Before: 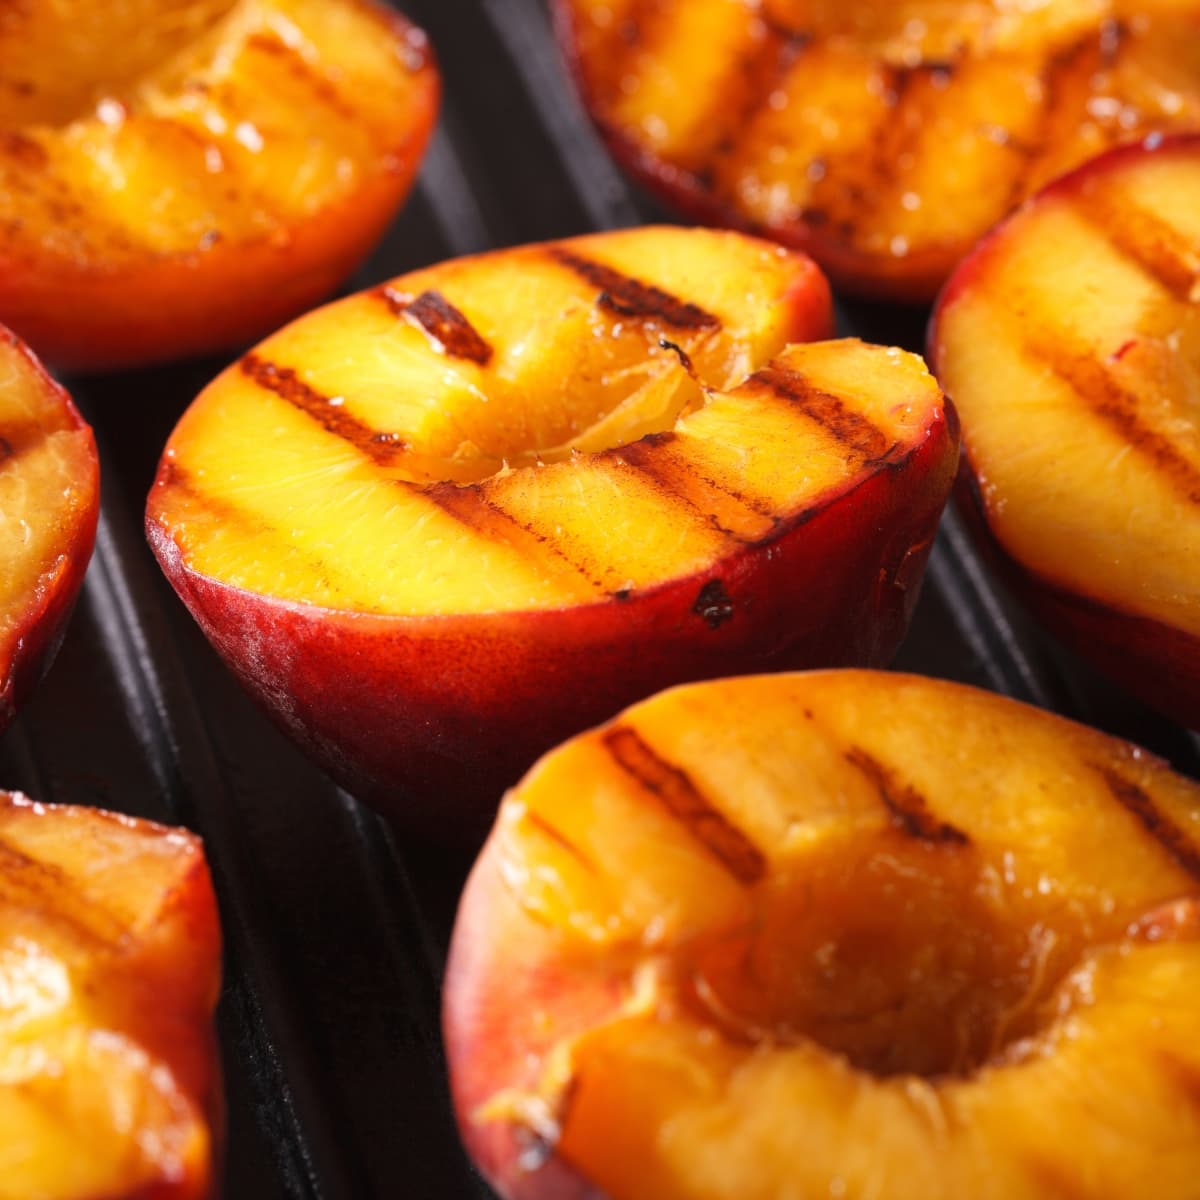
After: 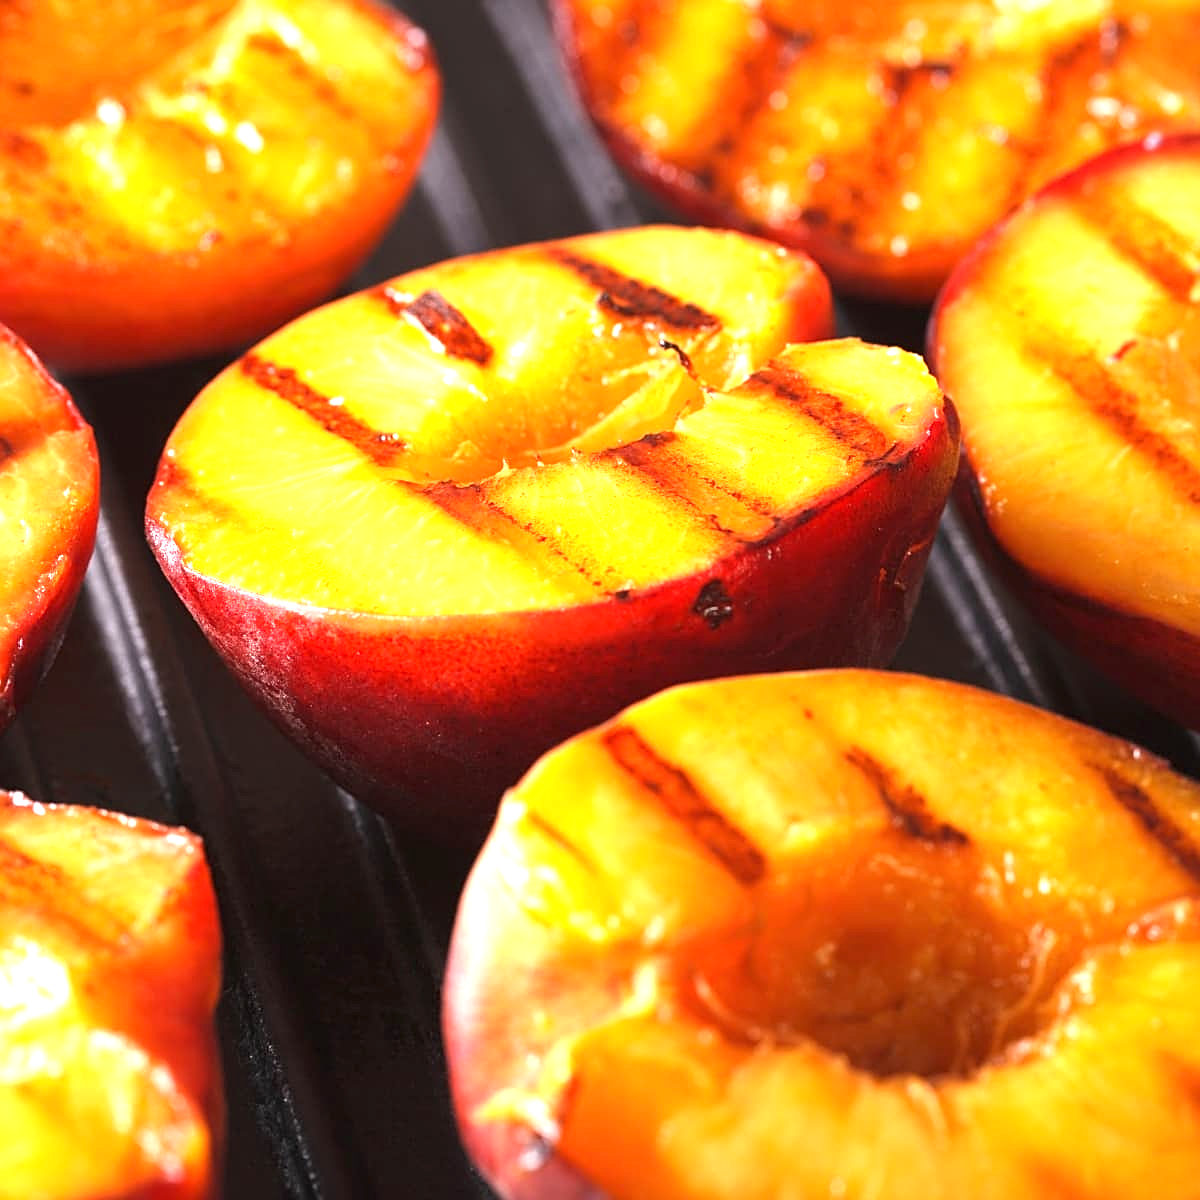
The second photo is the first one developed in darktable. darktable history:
exposure: black level correction 0, exposure 1.097 EV, compensate highlight preservation false
sharpen: on, module defaults
